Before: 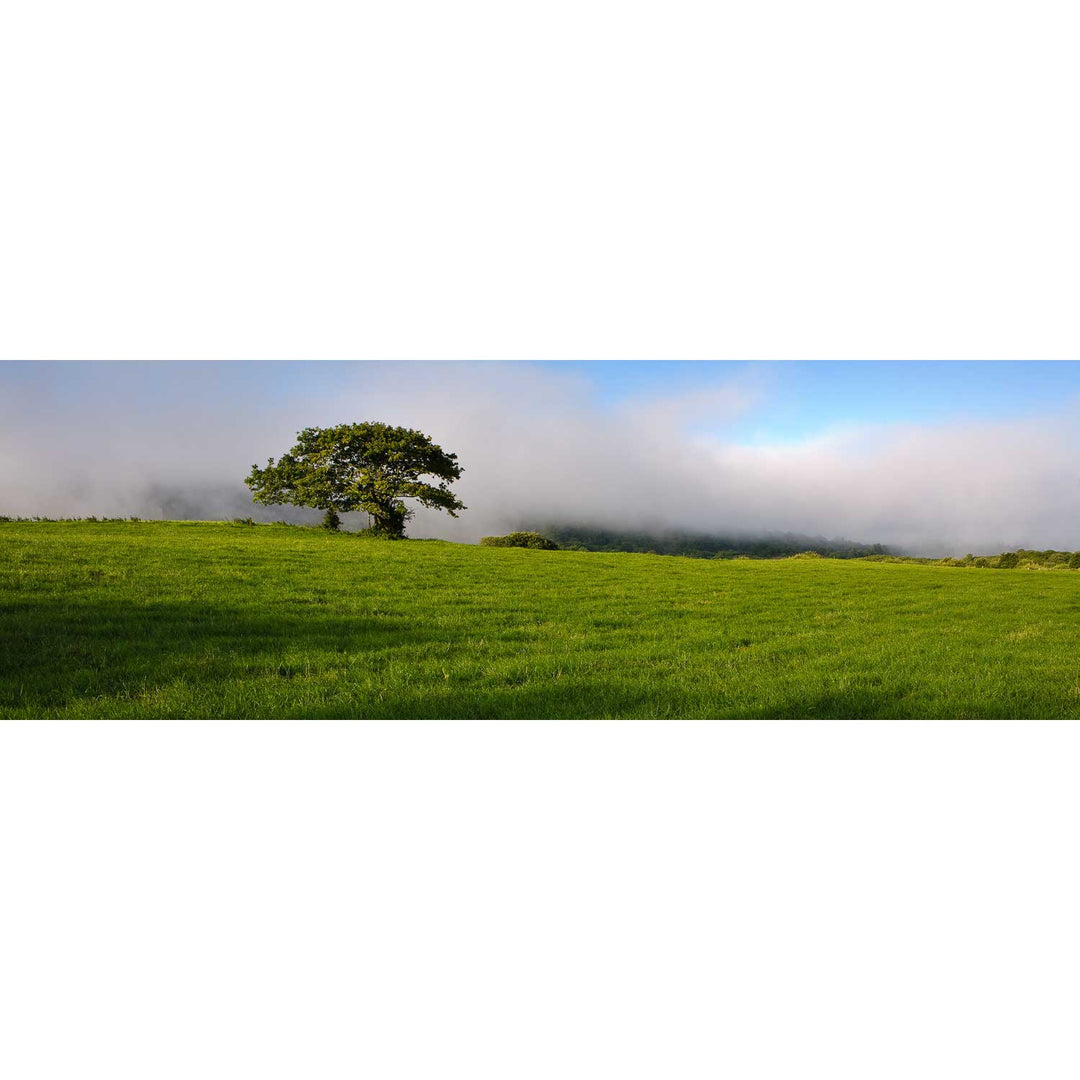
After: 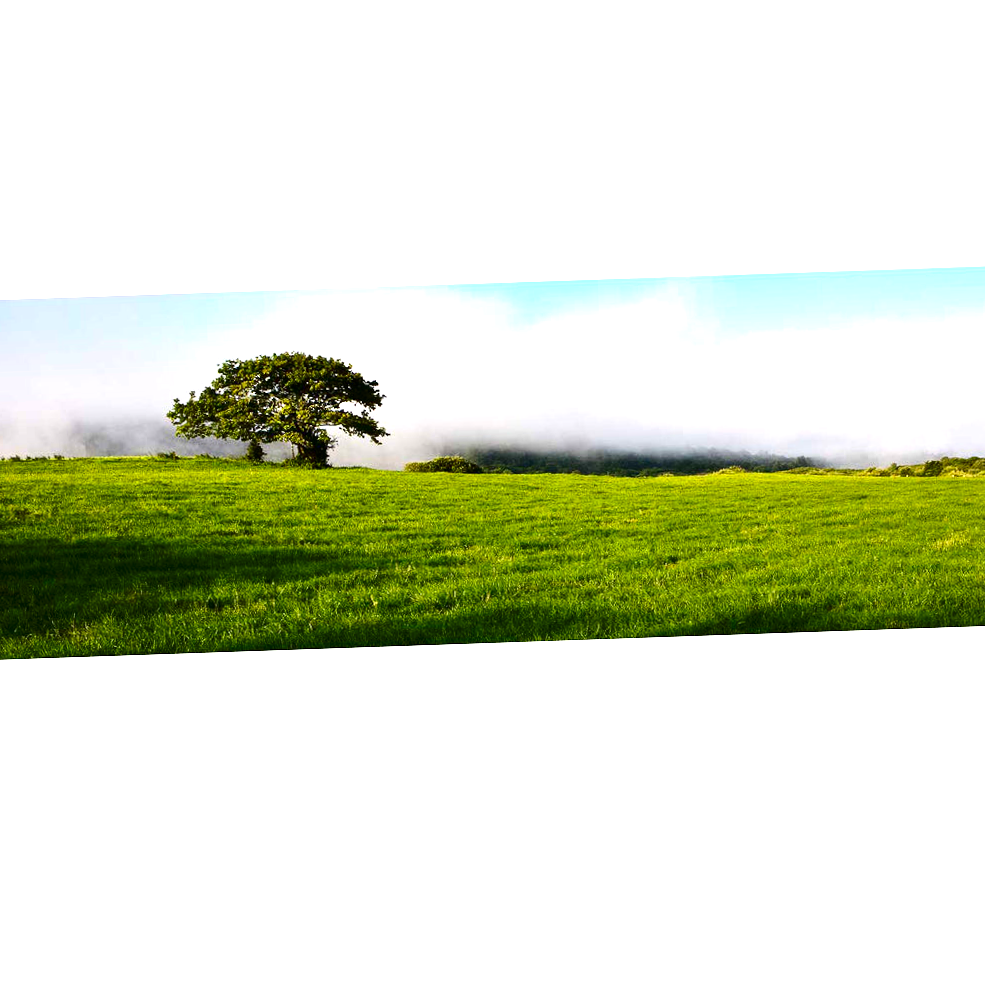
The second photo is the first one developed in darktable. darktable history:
exposure: exposure 1.15 EV, compensate highlight preservation false
crop and rotate: angle 1.96°, left 5.673%, top 5.673%
contrast brightness saturation: contrast 0.19, brightness -0.24, saturation 0.11
